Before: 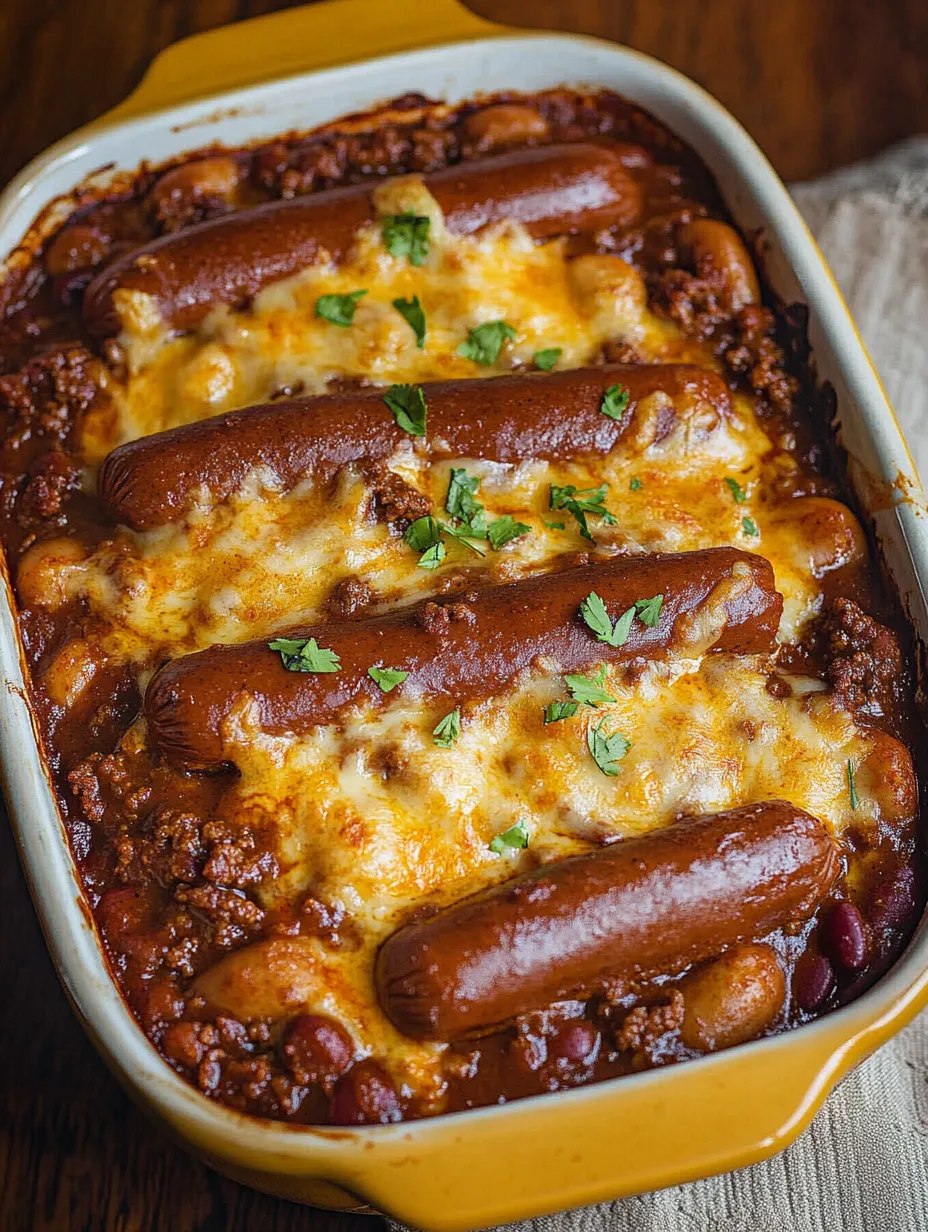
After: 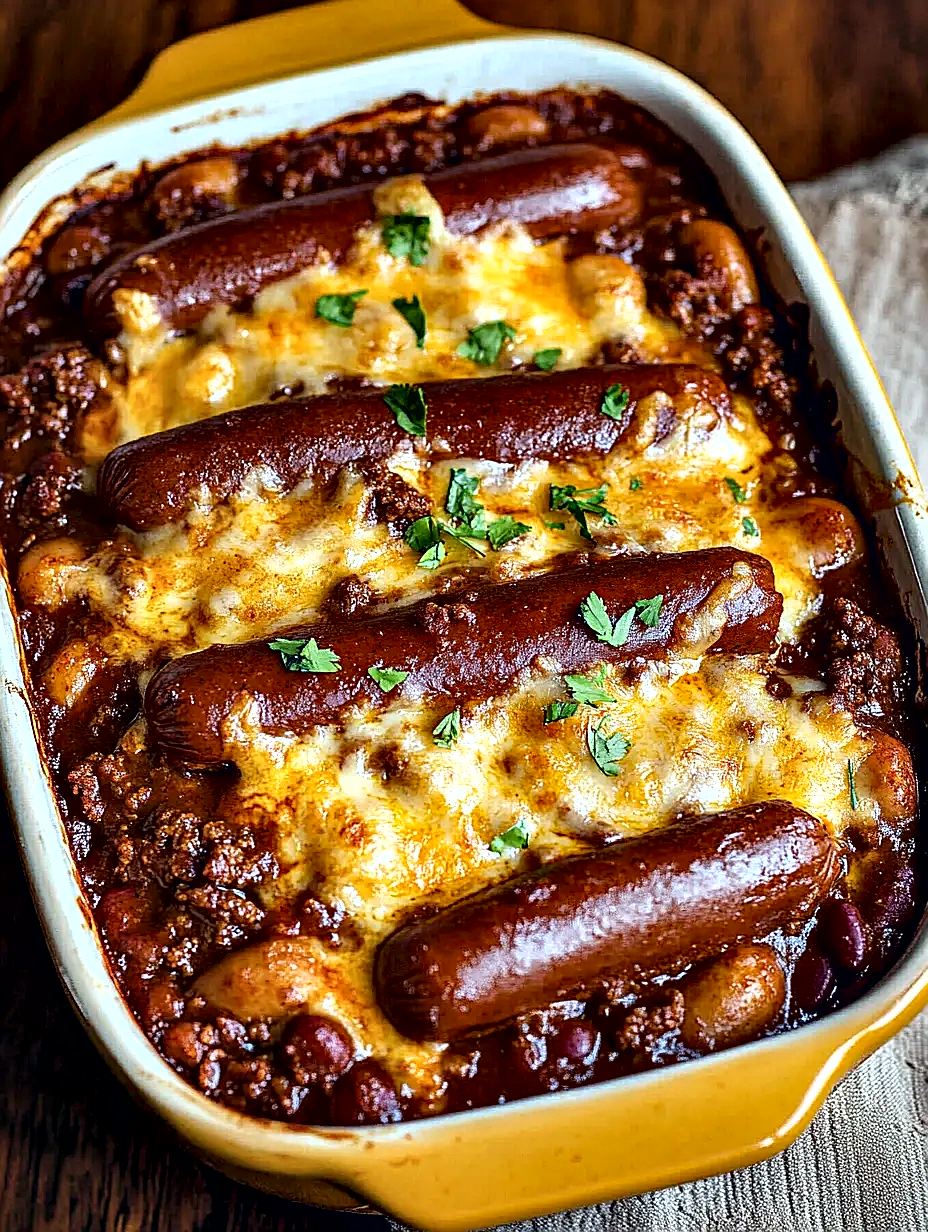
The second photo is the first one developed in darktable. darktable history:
contrast equalizer: octaves 7, y [[0.627 ×6], [0.563 ×6], [0 ×6], [0 ×6], [0 ×6]]
shadows and highlights: radius 108.52, shadows 44.07, highlights -67.8, low approximation 0.01, soften with gaussian
local contrast: mode bilateral grid, contrast 20, coarseness 50, detail 102%, midtone range 0.2
sharpen: on, module defaults
